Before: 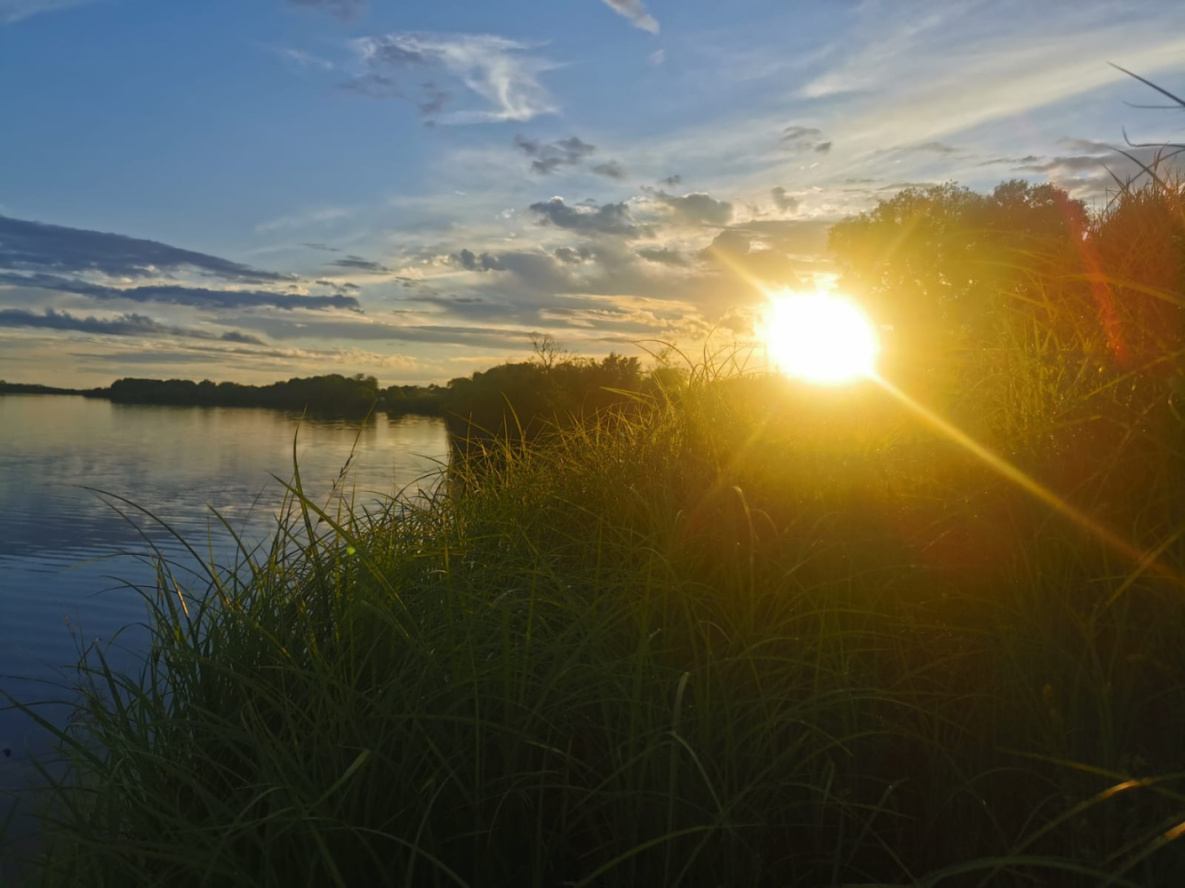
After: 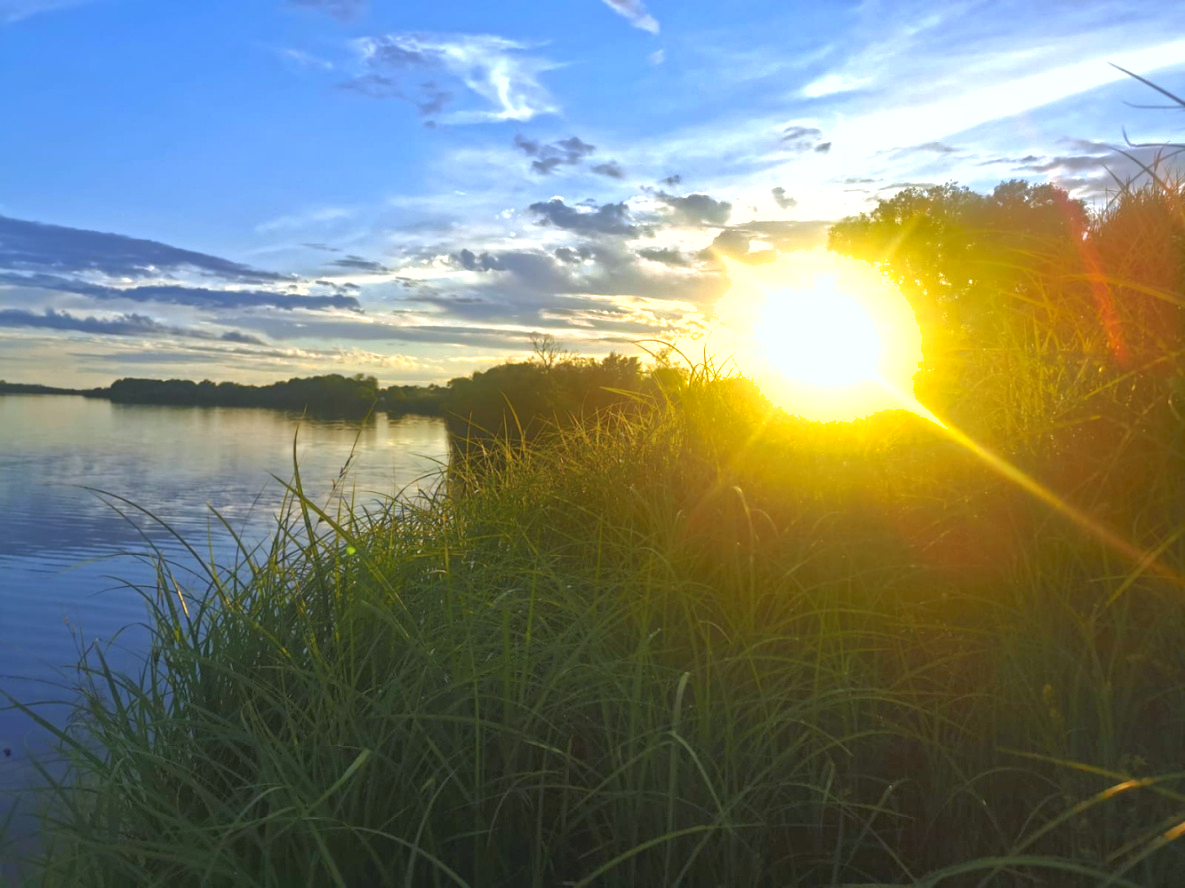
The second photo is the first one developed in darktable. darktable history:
white balance: red 0.948, green 1.02, blue 1.176
exposure: black level correction 0, exposure 1 EV, compensate exposure bias true, compensate highlight preservation false
shadows and highlights: on, module defaults
